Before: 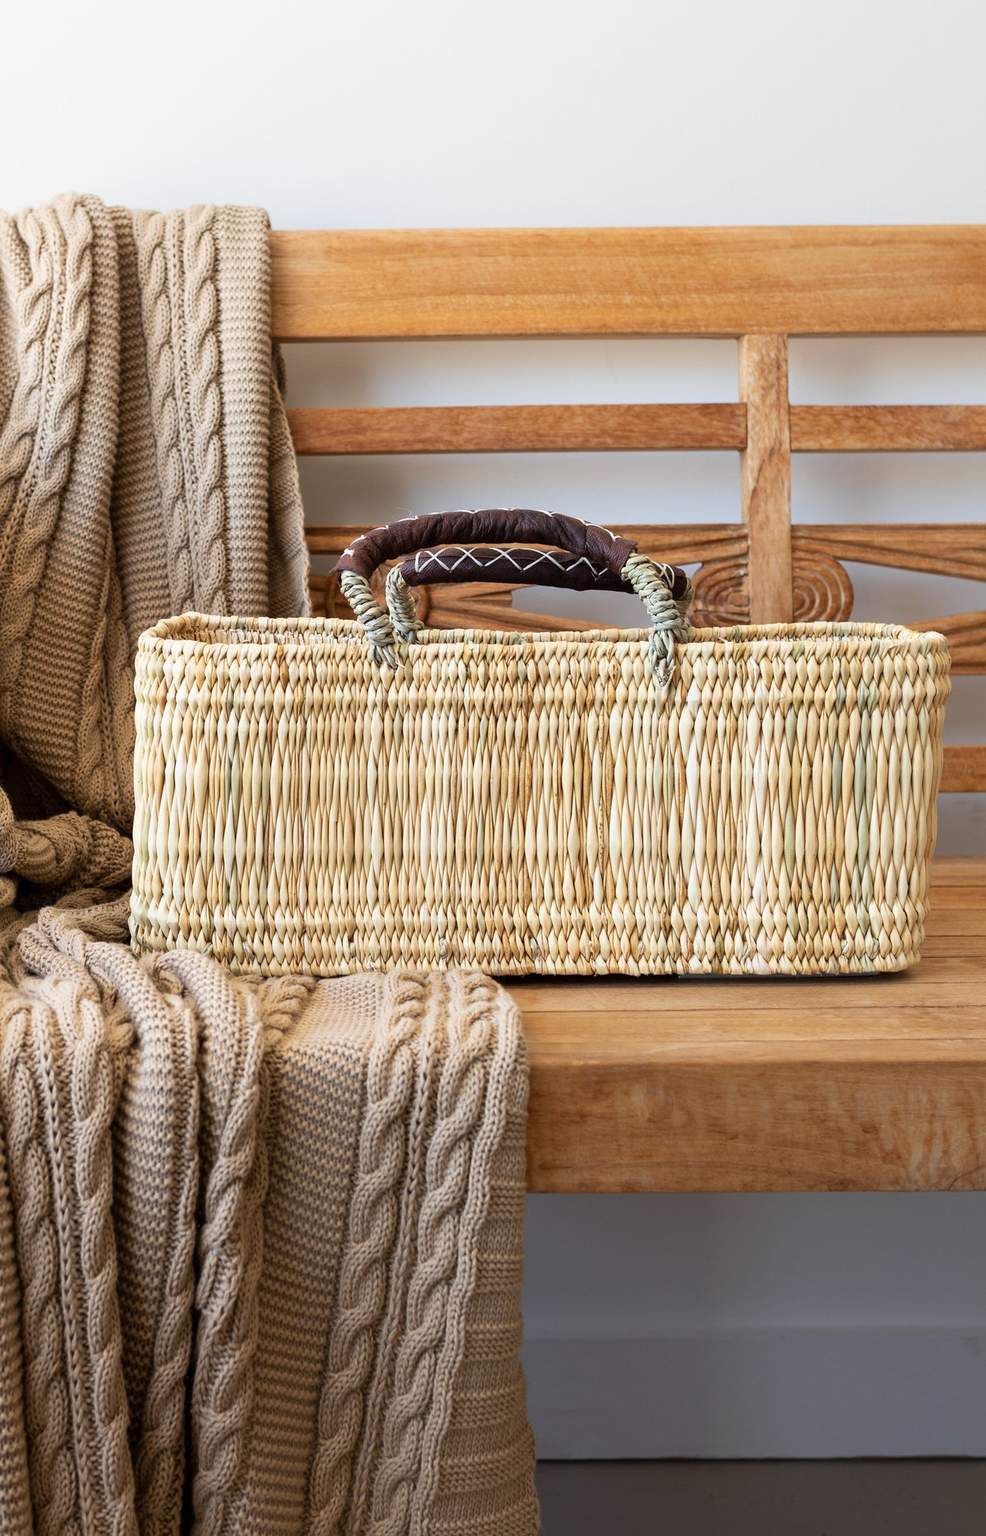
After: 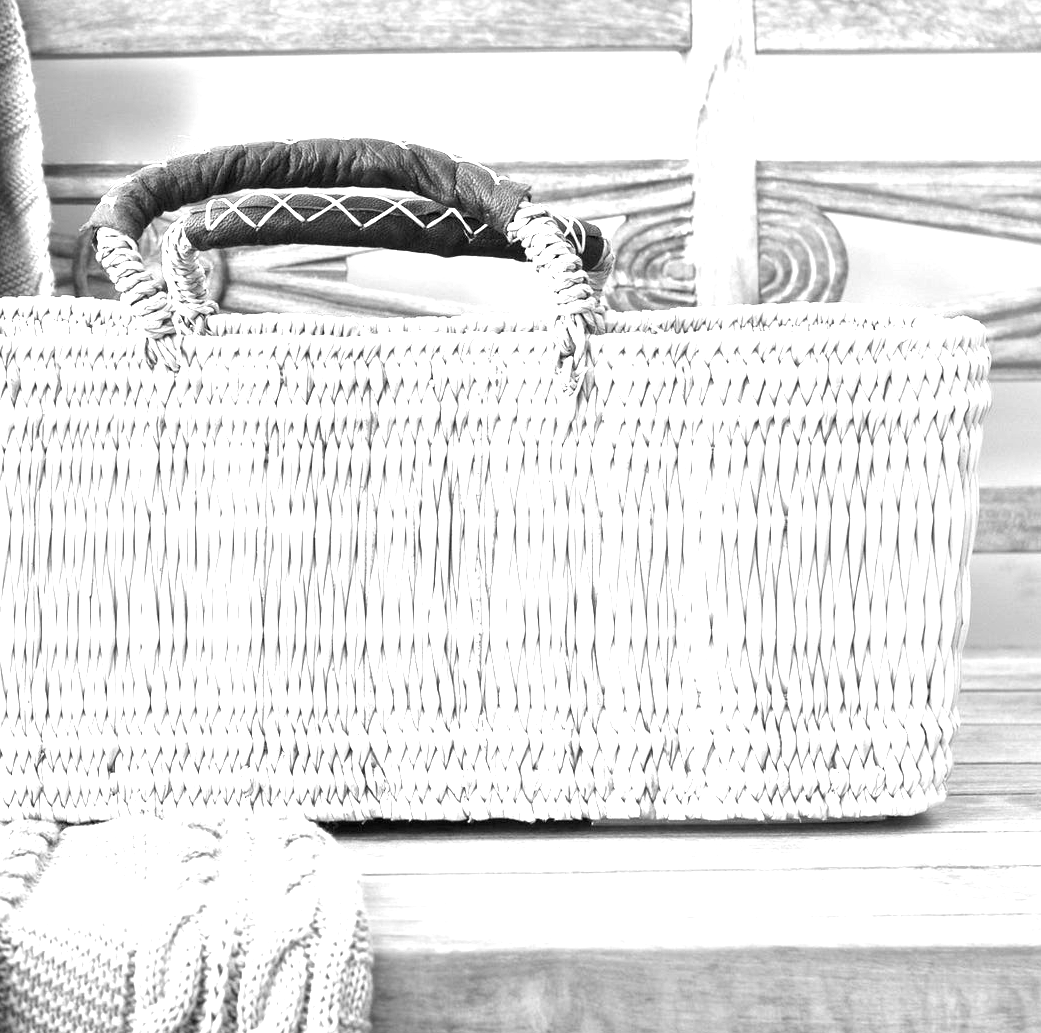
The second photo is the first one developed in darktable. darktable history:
exposure: exposure 2.25 EV, compensate highlight preservation false
tone equalizer: on, module defaults
crop and rotate: left 27.938%, top 27.046%, bottom 27.046%
monochrome: a 14.95, b -89.96
